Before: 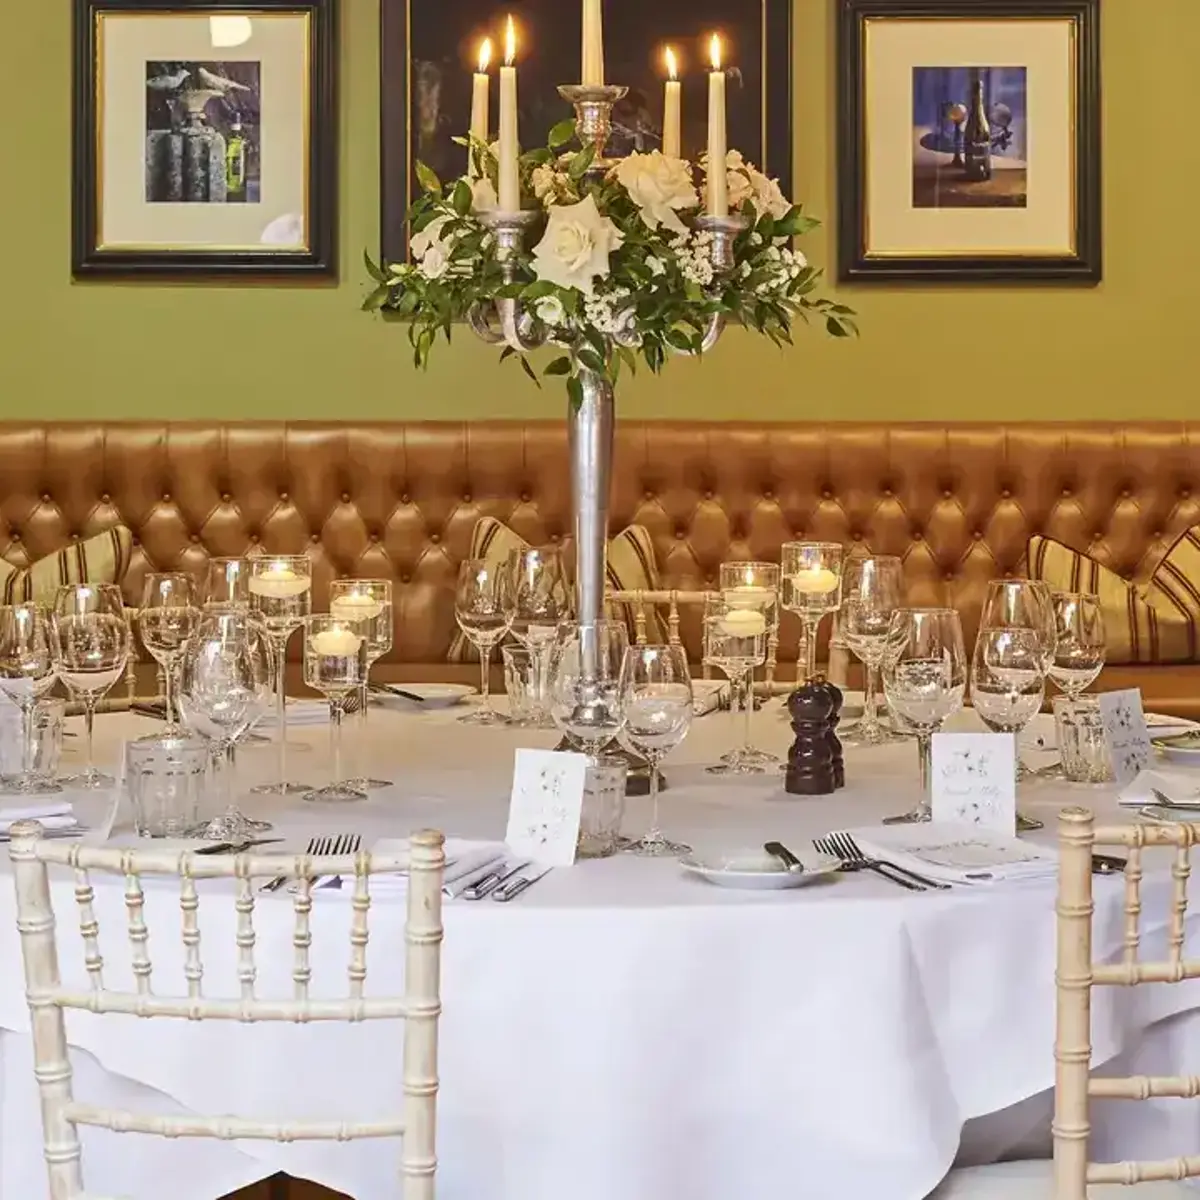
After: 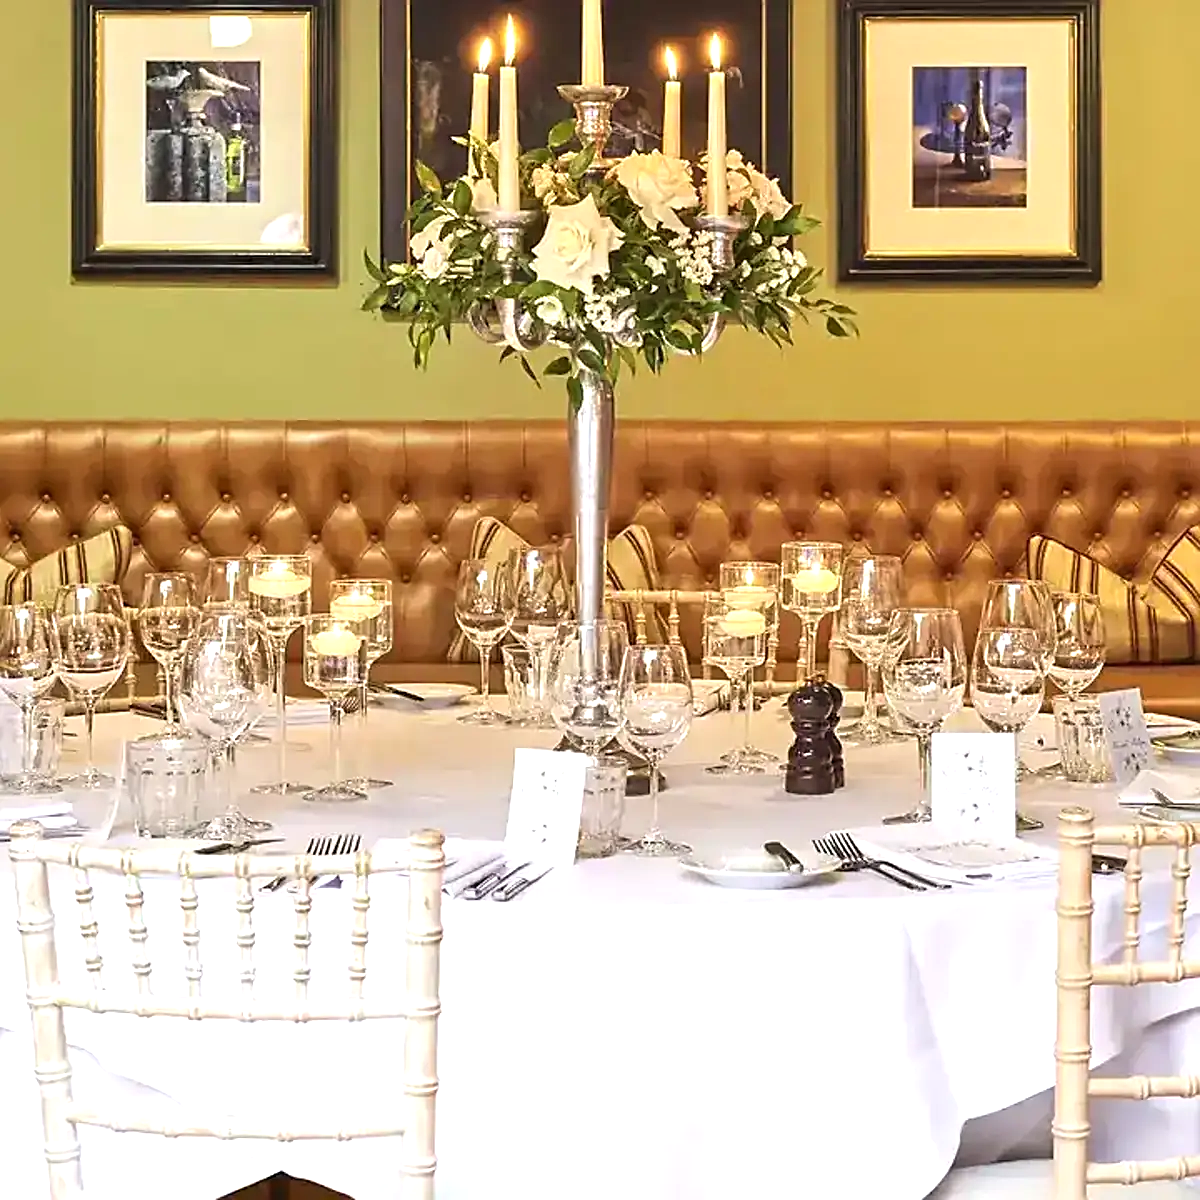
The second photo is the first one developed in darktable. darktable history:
tone equalizer: -8 EV -0.762 EV, -7 EV -0.726 EV, -6 EV -0.56 EV, -5 EV -0.423 EV, -3 EV 0.374 EV, -2 EV 0.6 EV, -1 EV 0.693 EV, +0 EV 0.723 EV
sharpen: on, module defaults
